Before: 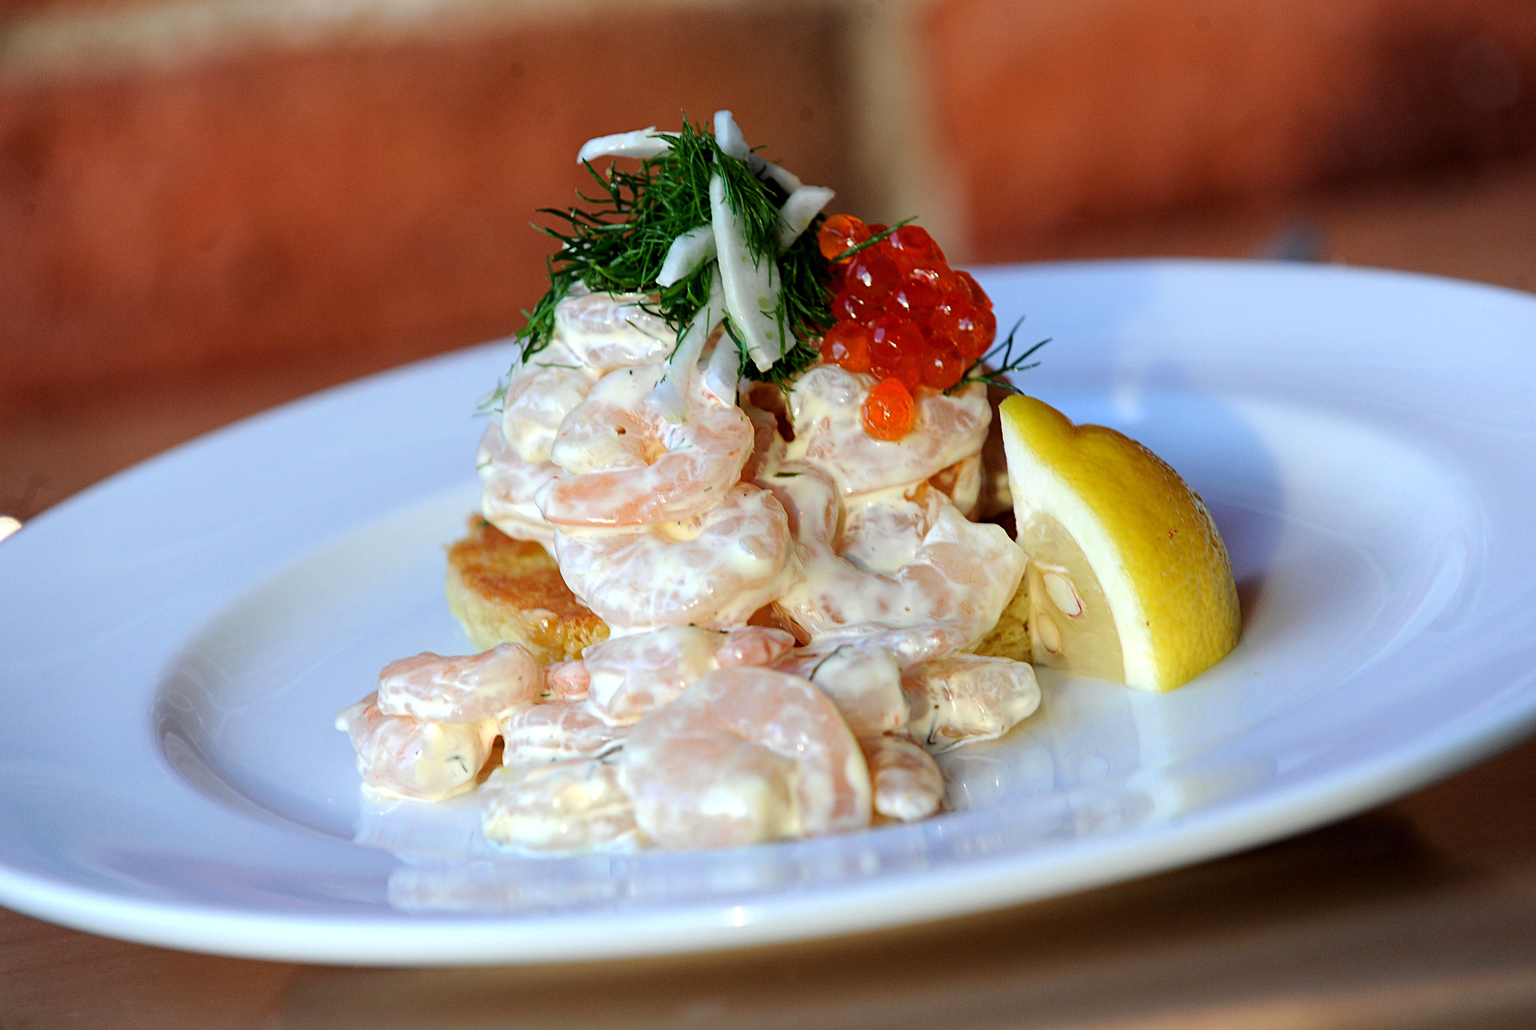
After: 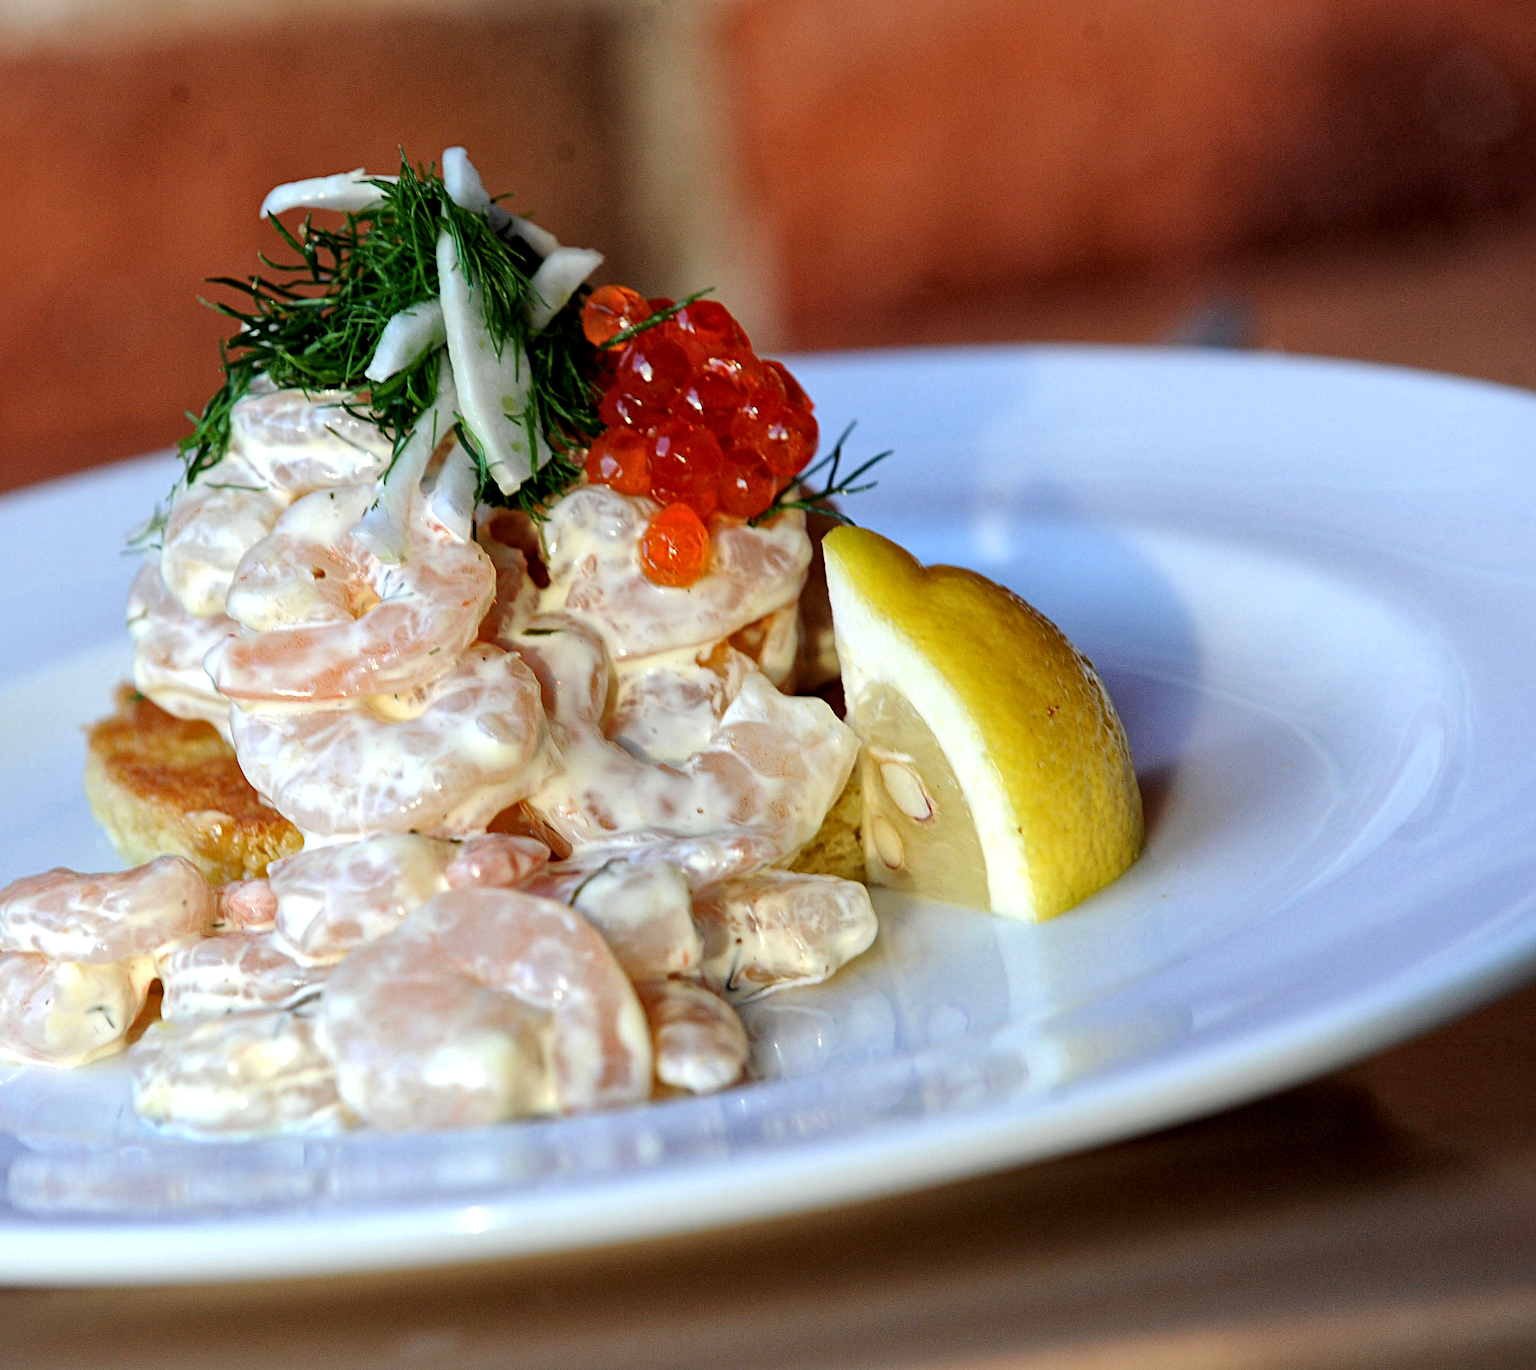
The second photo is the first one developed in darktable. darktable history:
local contrast: mode bilateral grid, contrast 19, coarseness 50, detail 140%, midtone range 0.2
crop and rotate: left 24.864%
